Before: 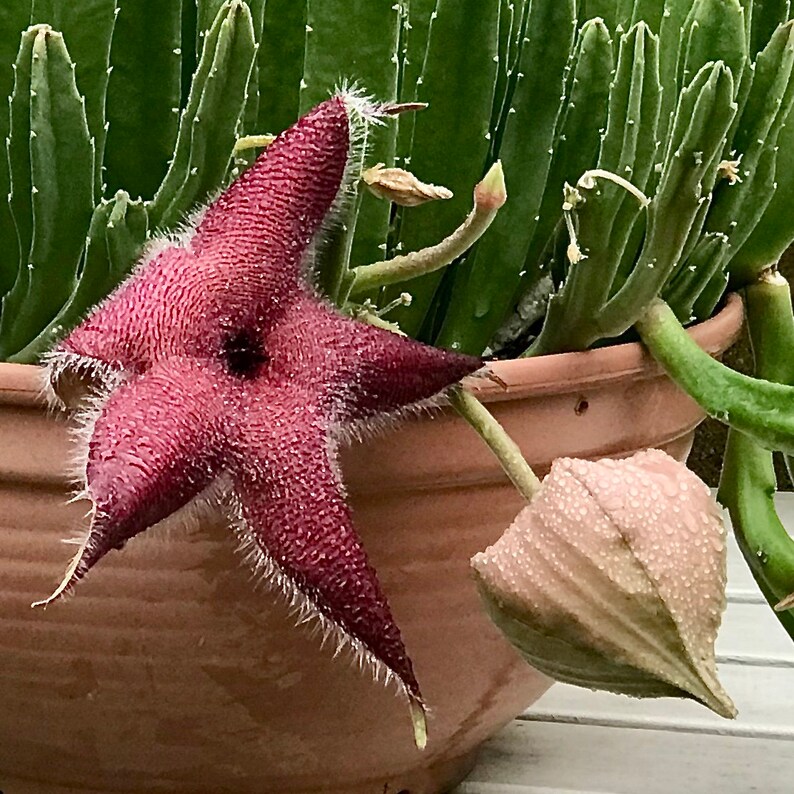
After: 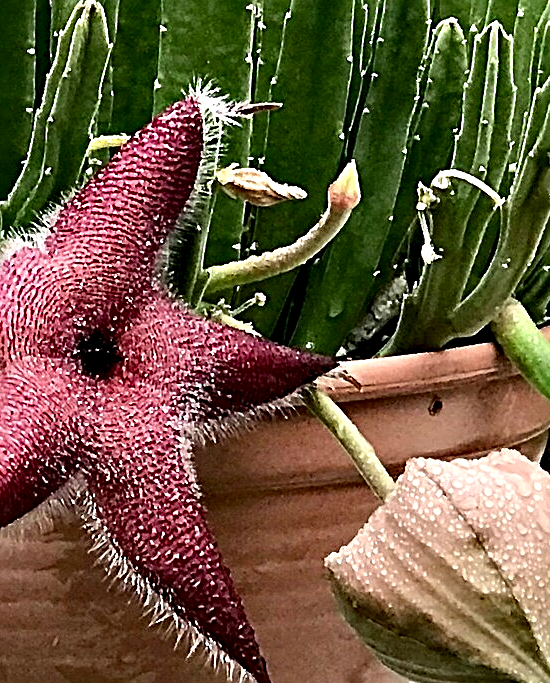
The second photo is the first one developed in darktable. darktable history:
sharpen: radius 3.119
crop: left 18.479%, right 12.2%, bottom 13.971%
contrast equalizer: octaves 7, y [[0.6 ×6], [0.55 ×6], [0 ×6], [0 ×6], [0 ×6]]
